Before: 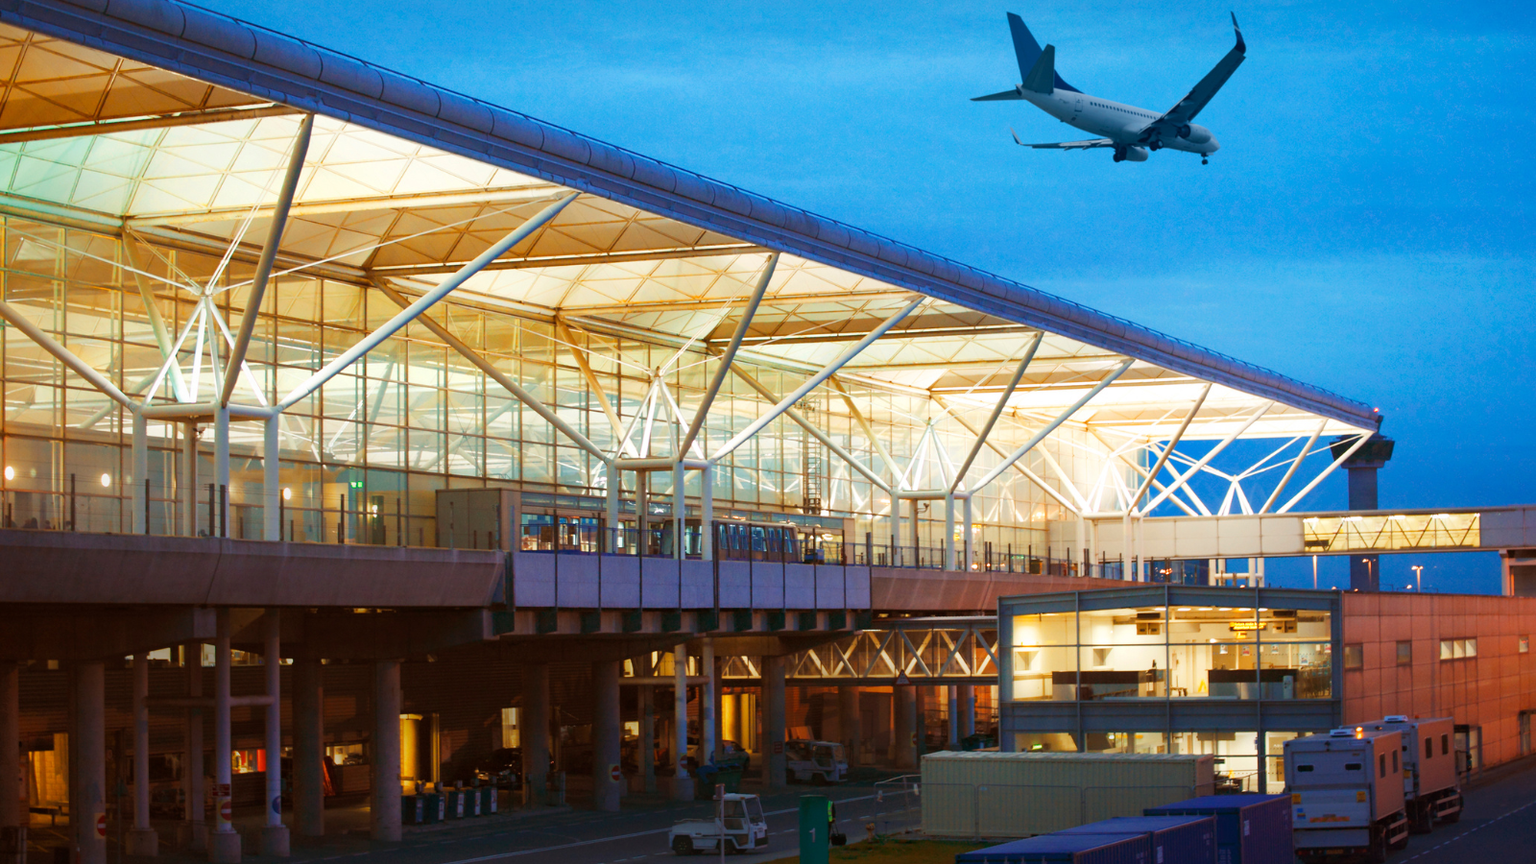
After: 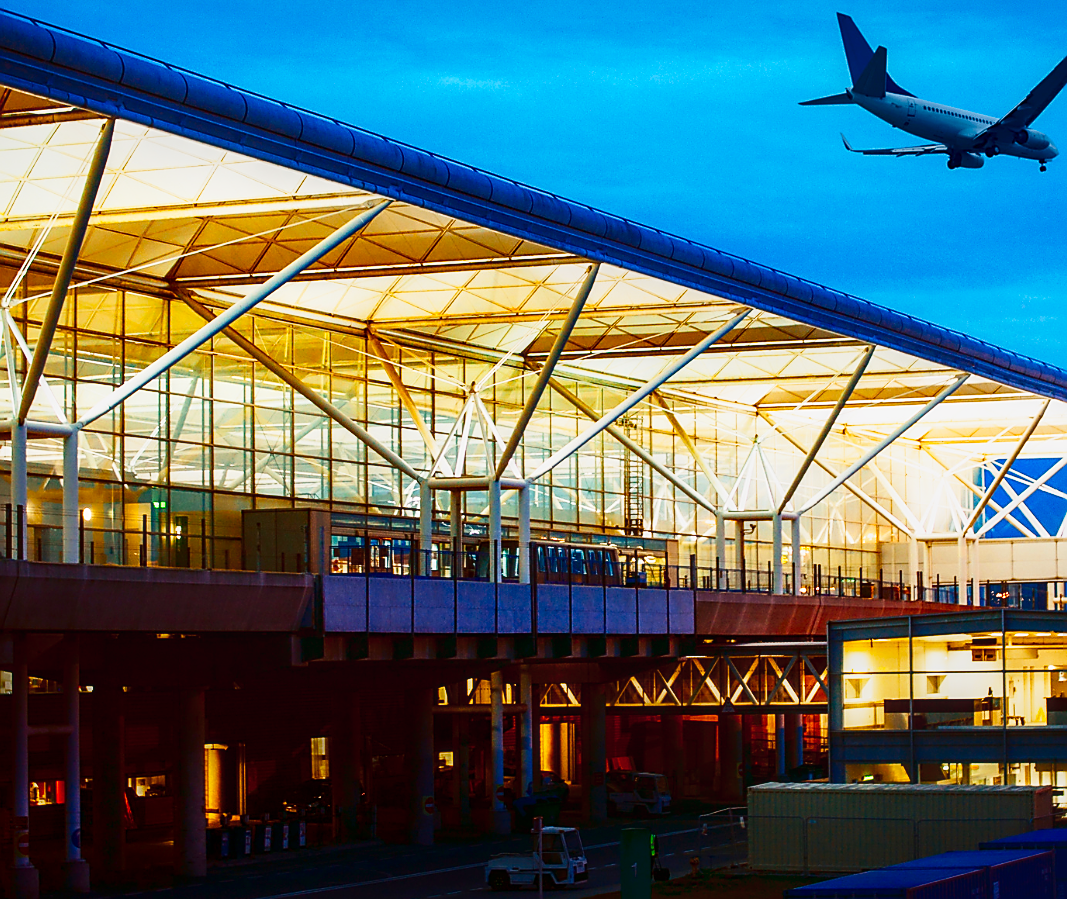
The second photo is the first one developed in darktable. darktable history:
local contrast: on, module defaults
sharpen: radius 1.375, amount 1.267, threshold 0.786
color balance rgb: highlights gain › chroma 0.109%, highlights gain › hue 331.47°, perceptual saturation grading › global saturation 29.768%
contrast brightness saturation: contrast 0.188, brightness -0.243, saturation 0.108
tone curve: curves: ch0 [(0, 0) (0.091, 0.077) (0.517, 0.574) (0.745, 0.82) (0.844, 0.908) (0.909, 0.942) (1, 0.973)]; ch1 [(0, 0) (0.437, 0.404) (0.5, 0.5) (0.534, 0.554) (0.58, 0.603) (0.616, 0.649) (1, 1)]; ch2 [(0, 0) (0.442, 0.415) (0.5, 0.5) (0.535, 0.557) (0.585, 0.62) (1, 1)], preserve colors none
crop and rotate: left 13.333%, right 19.969%
